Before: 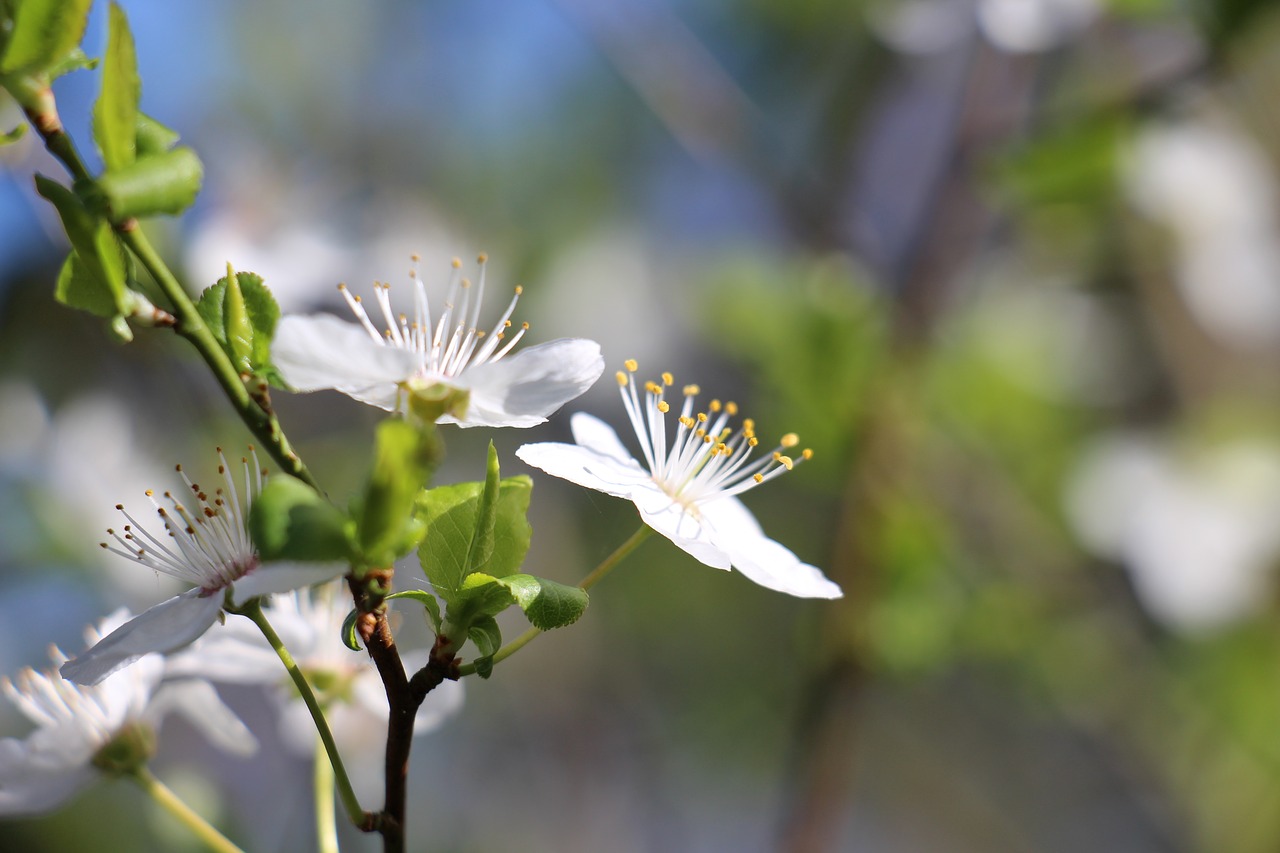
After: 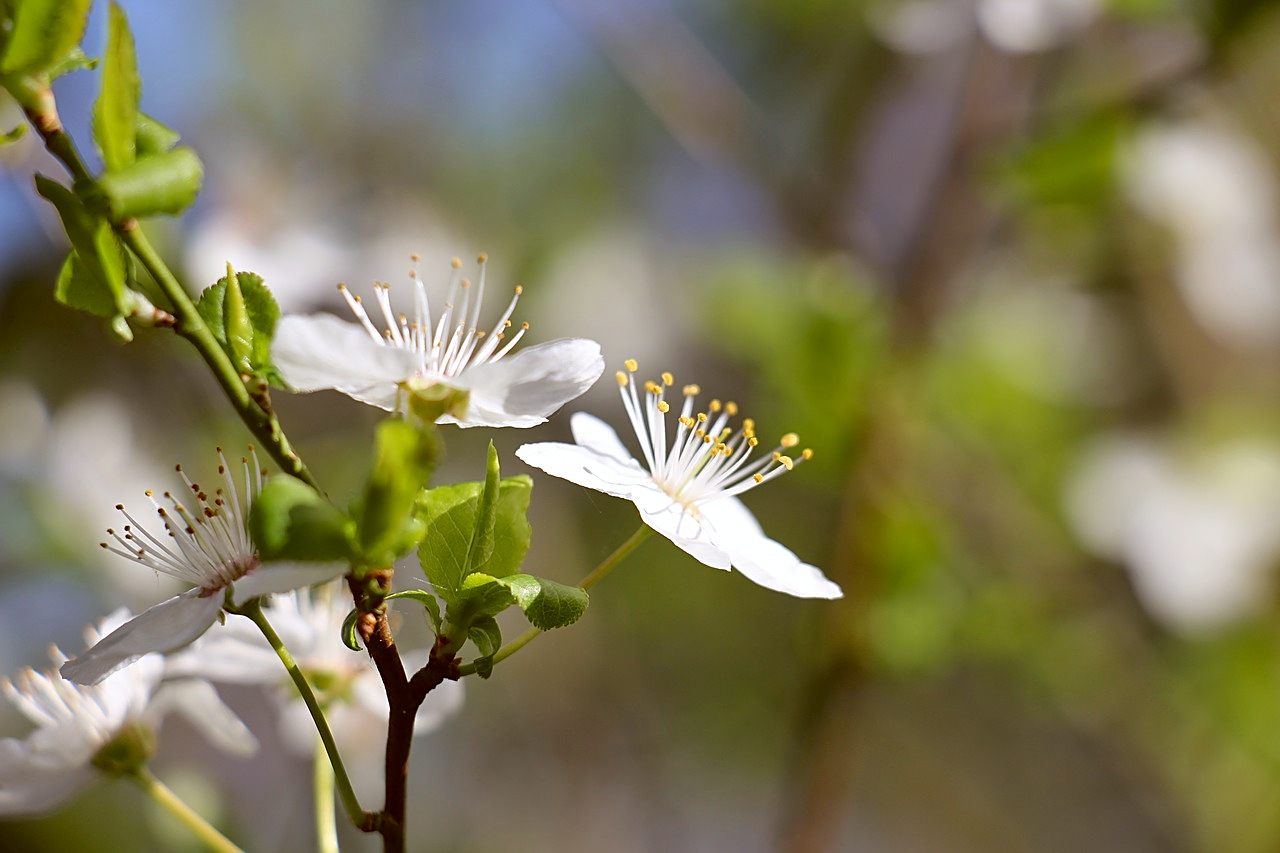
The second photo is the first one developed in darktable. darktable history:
color correction: highlights a* -0.617, highlights b* 0.154, shadows a* 4.72, shadows b* 20.26
sharpen: on, module defaults
